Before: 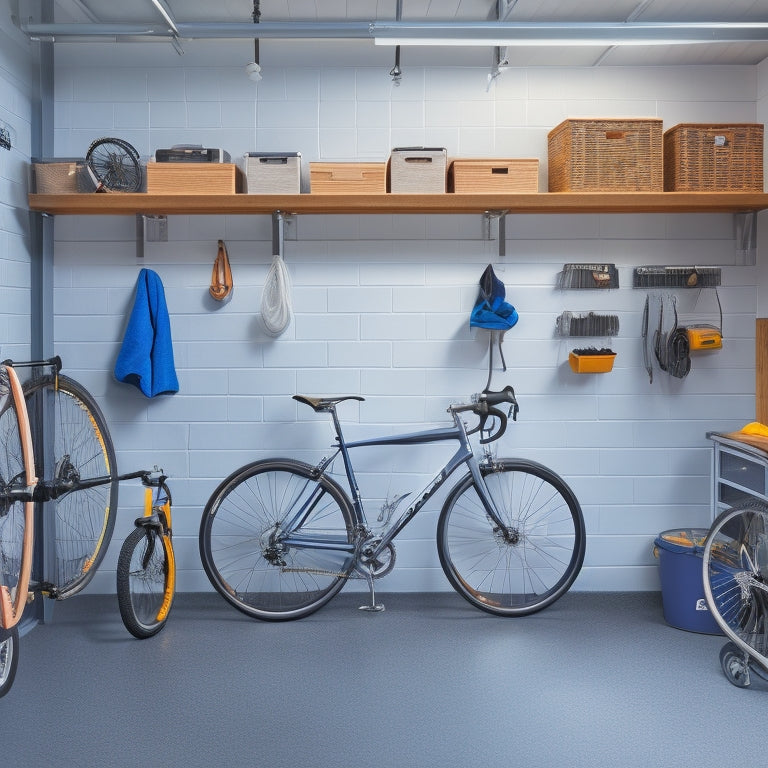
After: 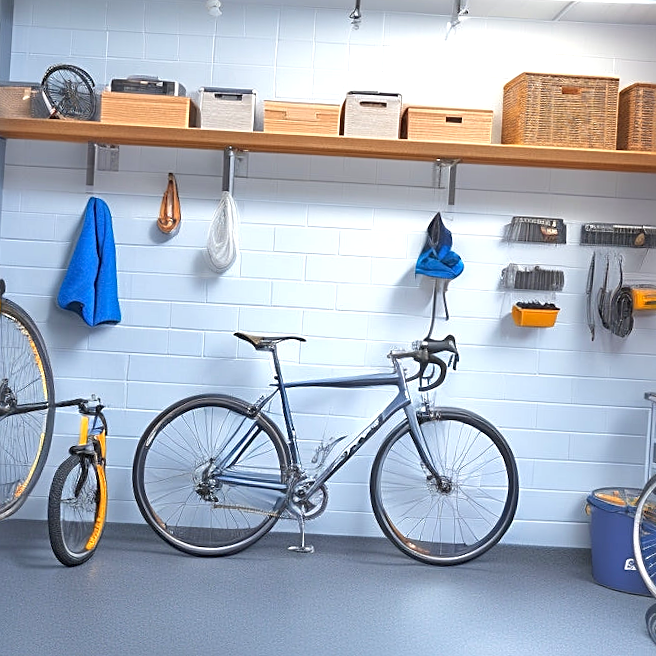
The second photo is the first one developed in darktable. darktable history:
exposure: black level correction 0.001, exposure 0.675 EV, compensate highlight preservation false
crop and rotate: angle -3.27°, left 5.211%, top 5.211%, right 4.607%, bottom 4.607%
sharpen: on, module defaults
shadows and highlights: shadows 25, highlights -25
